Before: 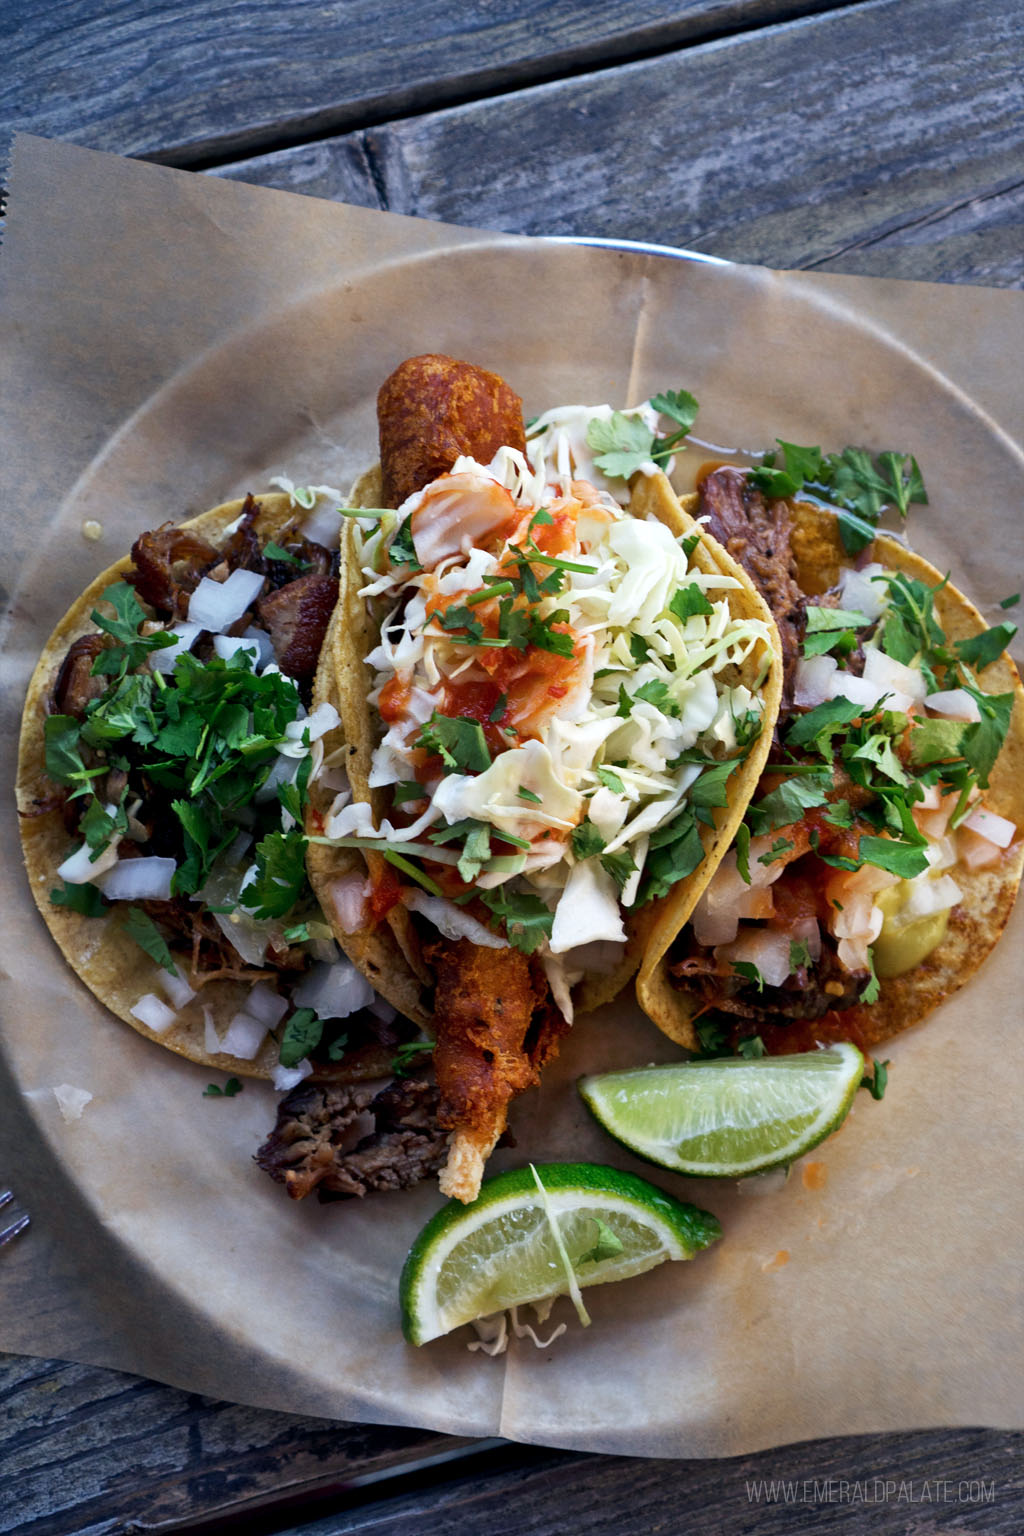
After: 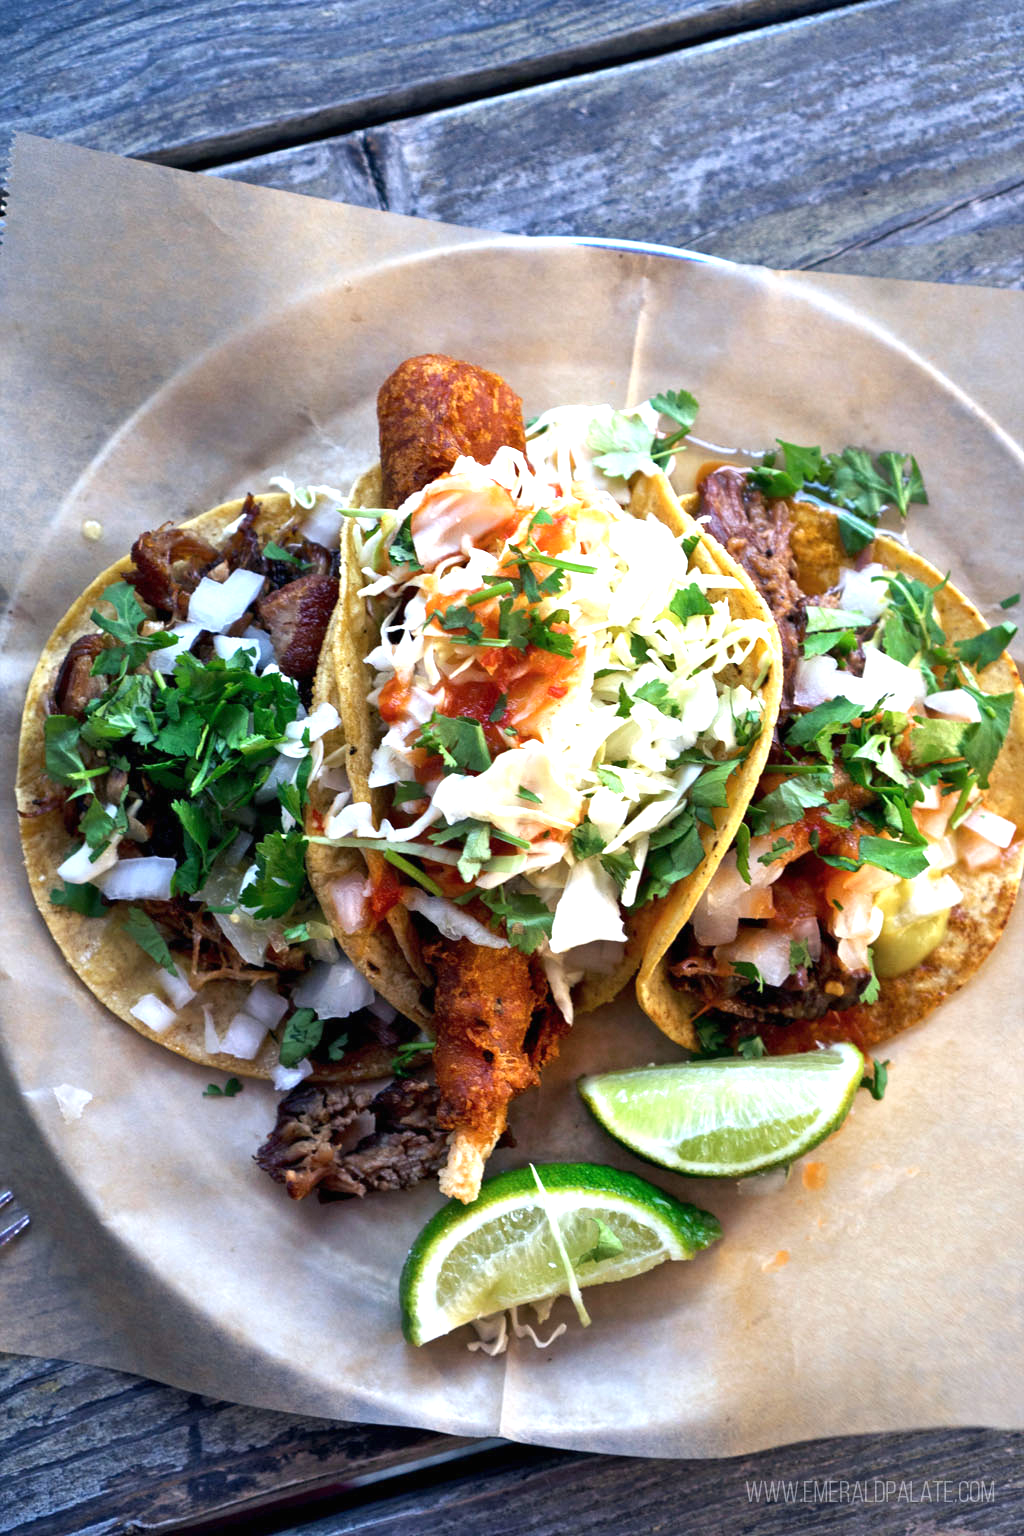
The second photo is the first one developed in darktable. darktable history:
exposure: black level correction 0, exposure 1 EV, compensate exposure bias true, compensate highlight preservation false
white balance: red 0.982, blue 1.018
